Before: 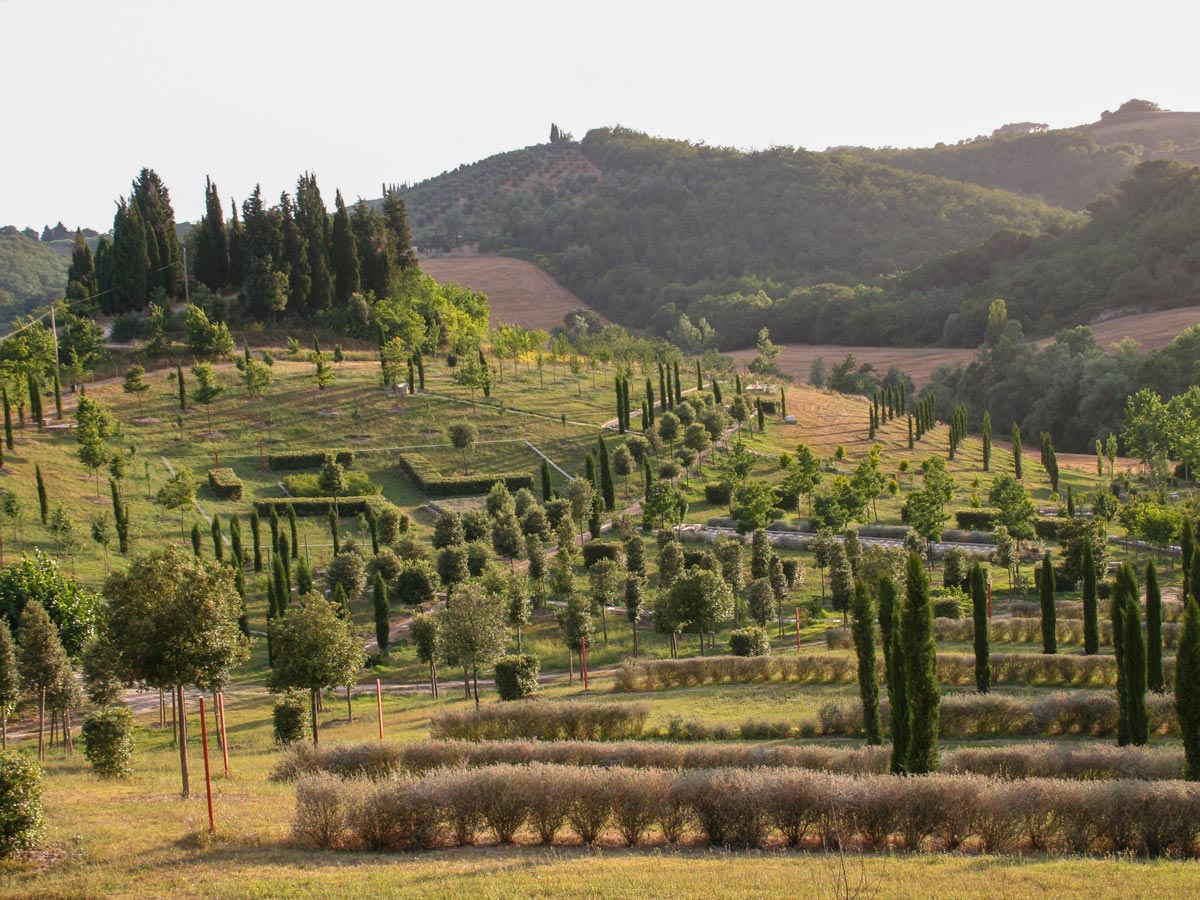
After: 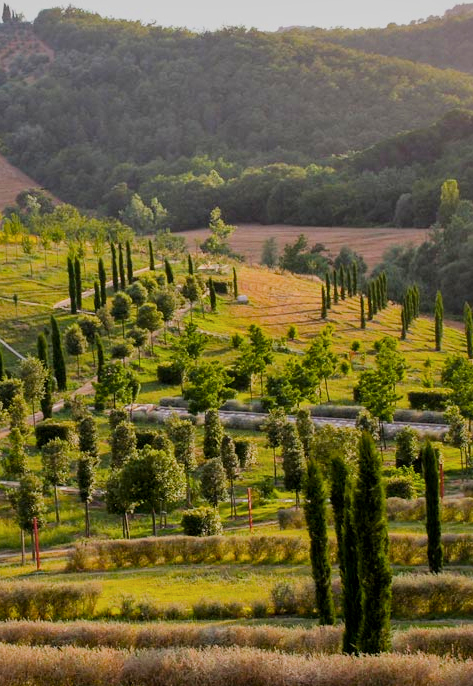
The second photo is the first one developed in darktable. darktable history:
local contrast: mode bilateral grid, contrast 20, coarseness 50, detail 132%, midtone range 0.2
crop: left 45.721%, top 13.393%, right 14.118%, bottom 10.01%
color balance rgb: linear chroma grading › global chroma 15%, perceptual saturation grading › global saturation 30%
filmic rgb: black relative exposure -7.32 EV, white relative exposure 5.09 EV, hardness 3.2
